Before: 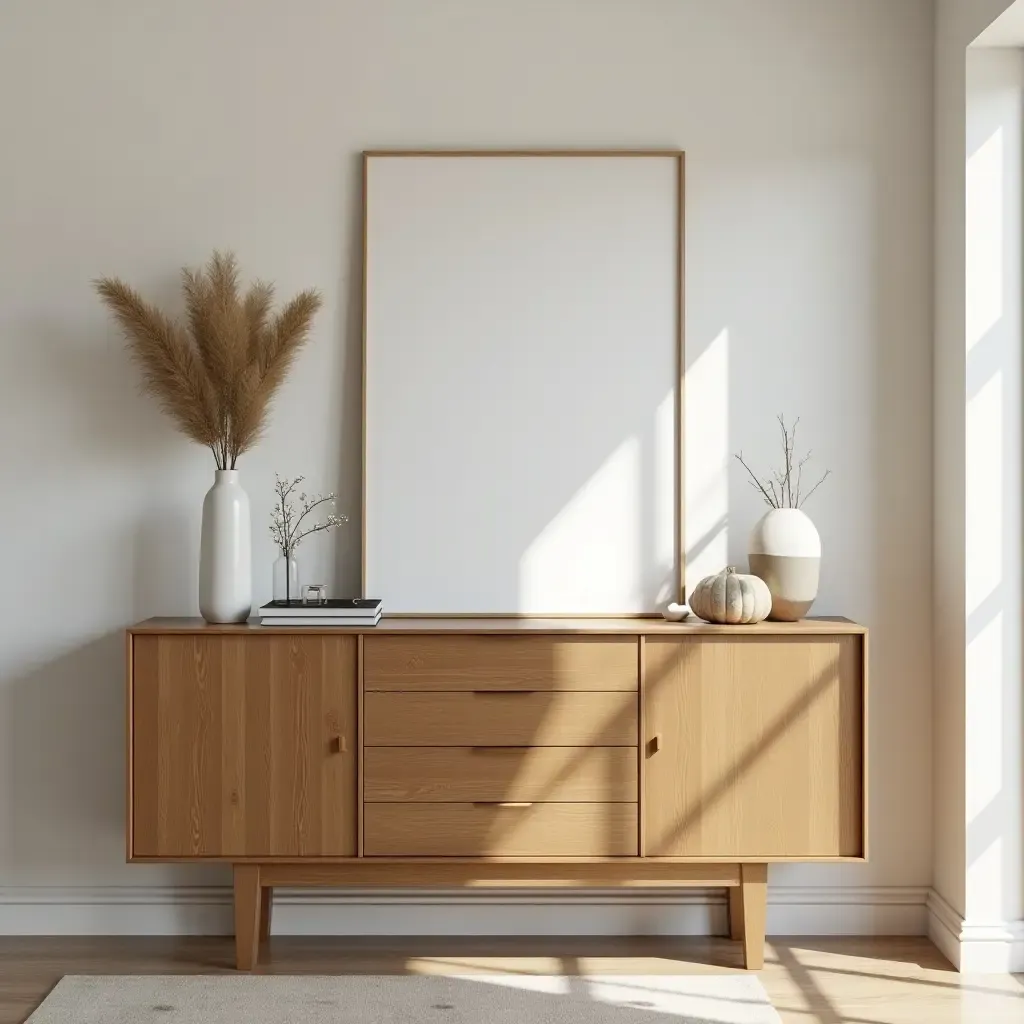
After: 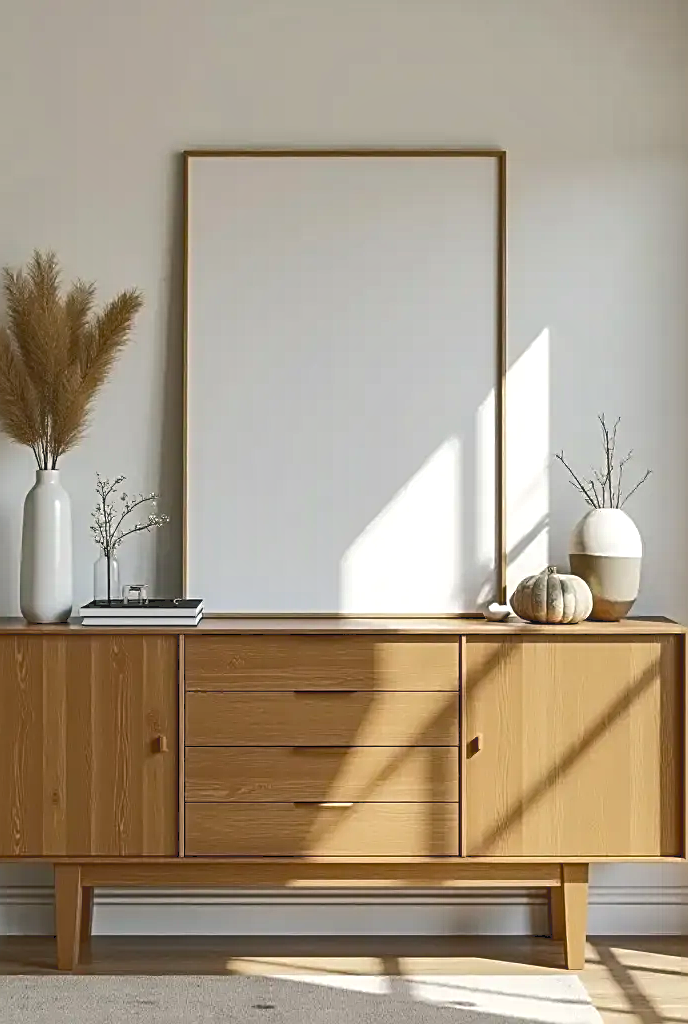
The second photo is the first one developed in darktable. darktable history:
exposure: compensate highlight preservation false
local contrast: detail 110%
sharpen: radius 2.707, amount 0.672
crop and rotate: left 17.52%, right 15.264%
tone curve: curves: ch0 [(0, 0) (0.003, 0.156) (0.011, 0.156) (0.025, 0.157) (0.044, 0.164) (0.069, 0.172) (0.1, 0.181) (0.136, 0.191) (0.177, 0.214) (0.224, 0.245) (0.277, 0.285) (0.335, 0.333) (0.399, 0.387) (0.468, 0.471) (0.543, 0.556) (0.623, 0.648) (0.709, 0.734) (0.801, 0.809) (0.898, 0.891) (1, 1)], color space Lab, independent channels, preserve colors none
shadows and highlights: soften with gaussian
haze removal: compatibility mode true, adaptive false
color balance rgb: shadows lift › chroma 2.035%, shadows lift › hue 215.48°, global offset › hue 171.37°, perceptual saturation grading › global saturation 1.781%, perceptual saturation grading › highlights -1.919%, perceptual saturation grading › mid-tones 3.296%, perceptual saturation grading › shadows 6.916%, perceptual brilliance grading › global brilliance 3.292%
